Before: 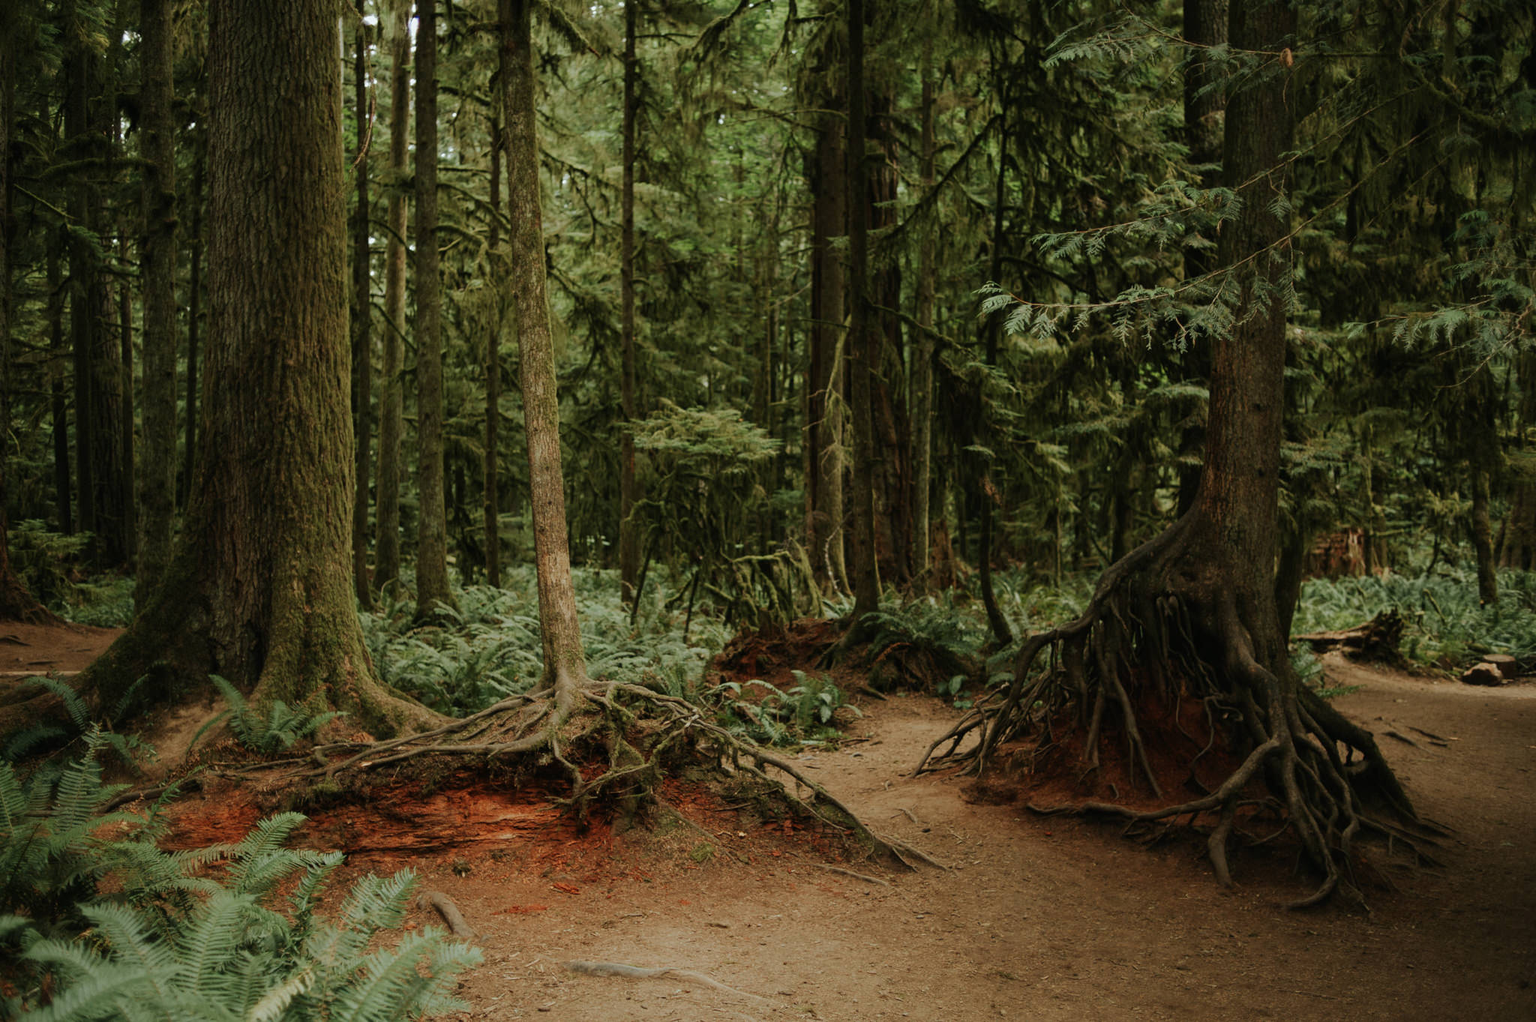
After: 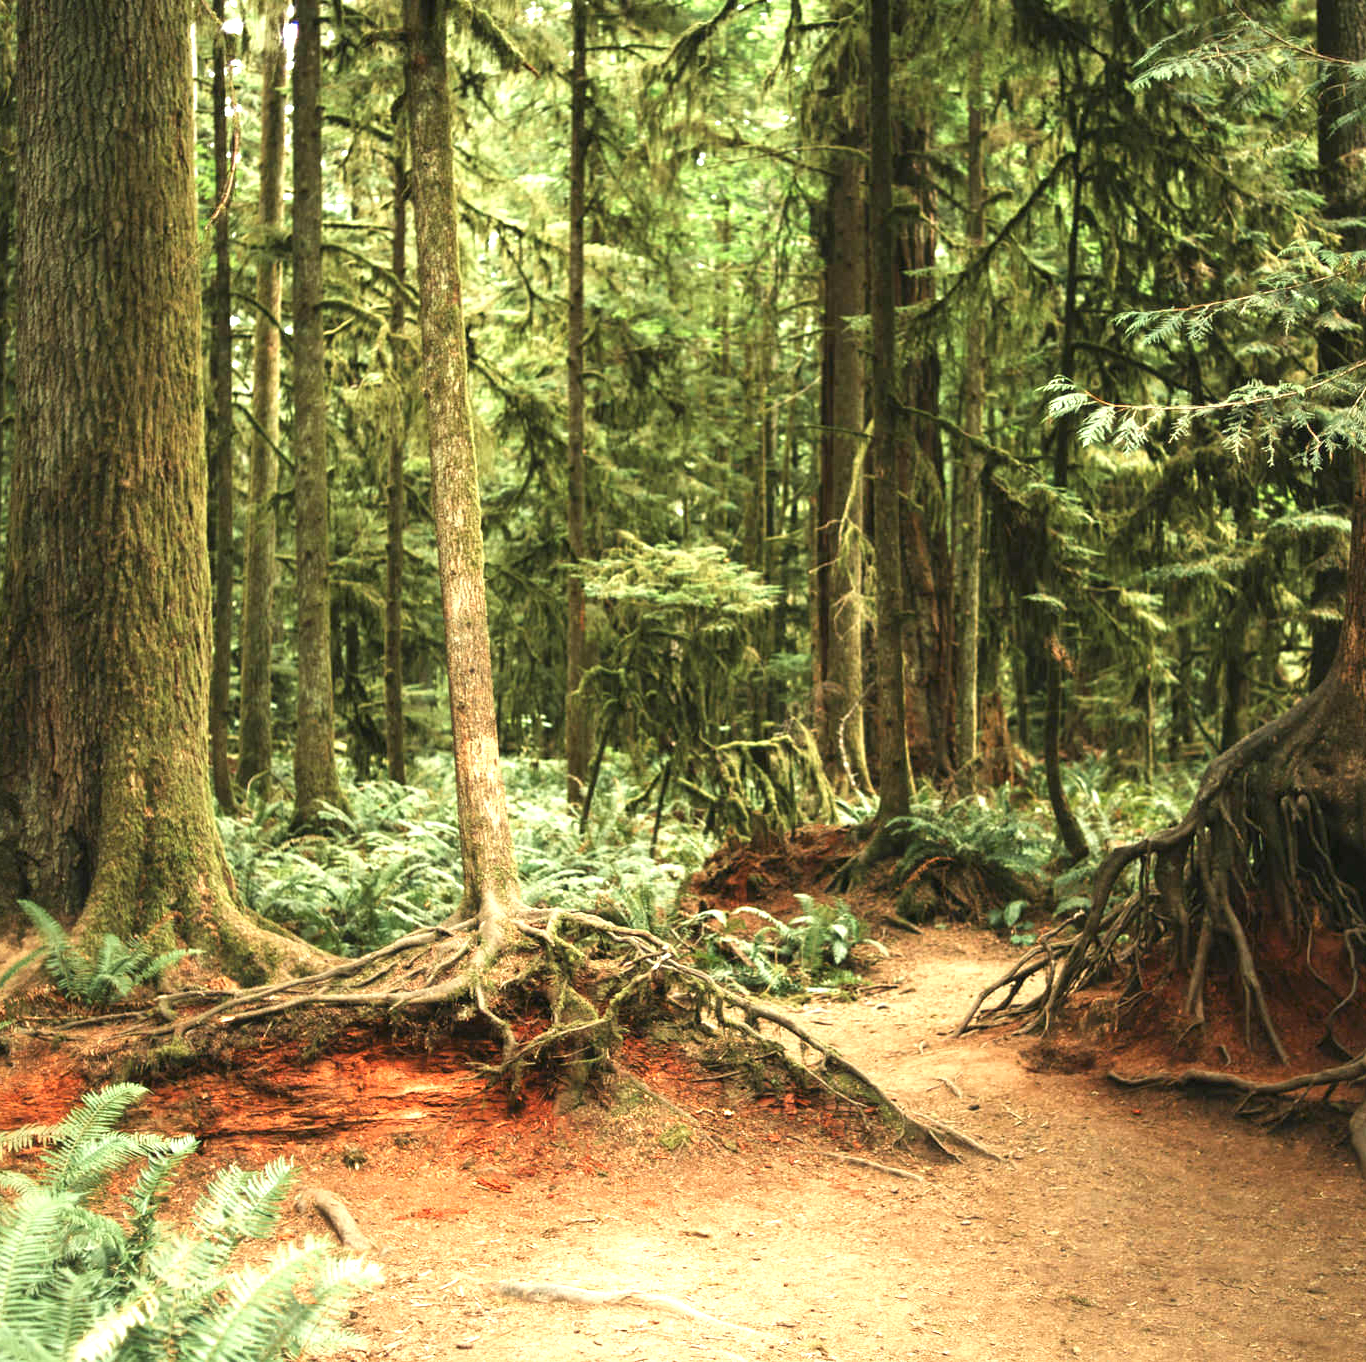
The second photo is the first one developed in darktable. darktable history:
crop and rotate: left 12.791%, right 20.474%
exposure: black level correction 0, exposure 2.113 EV, compensate highlight preservation false
